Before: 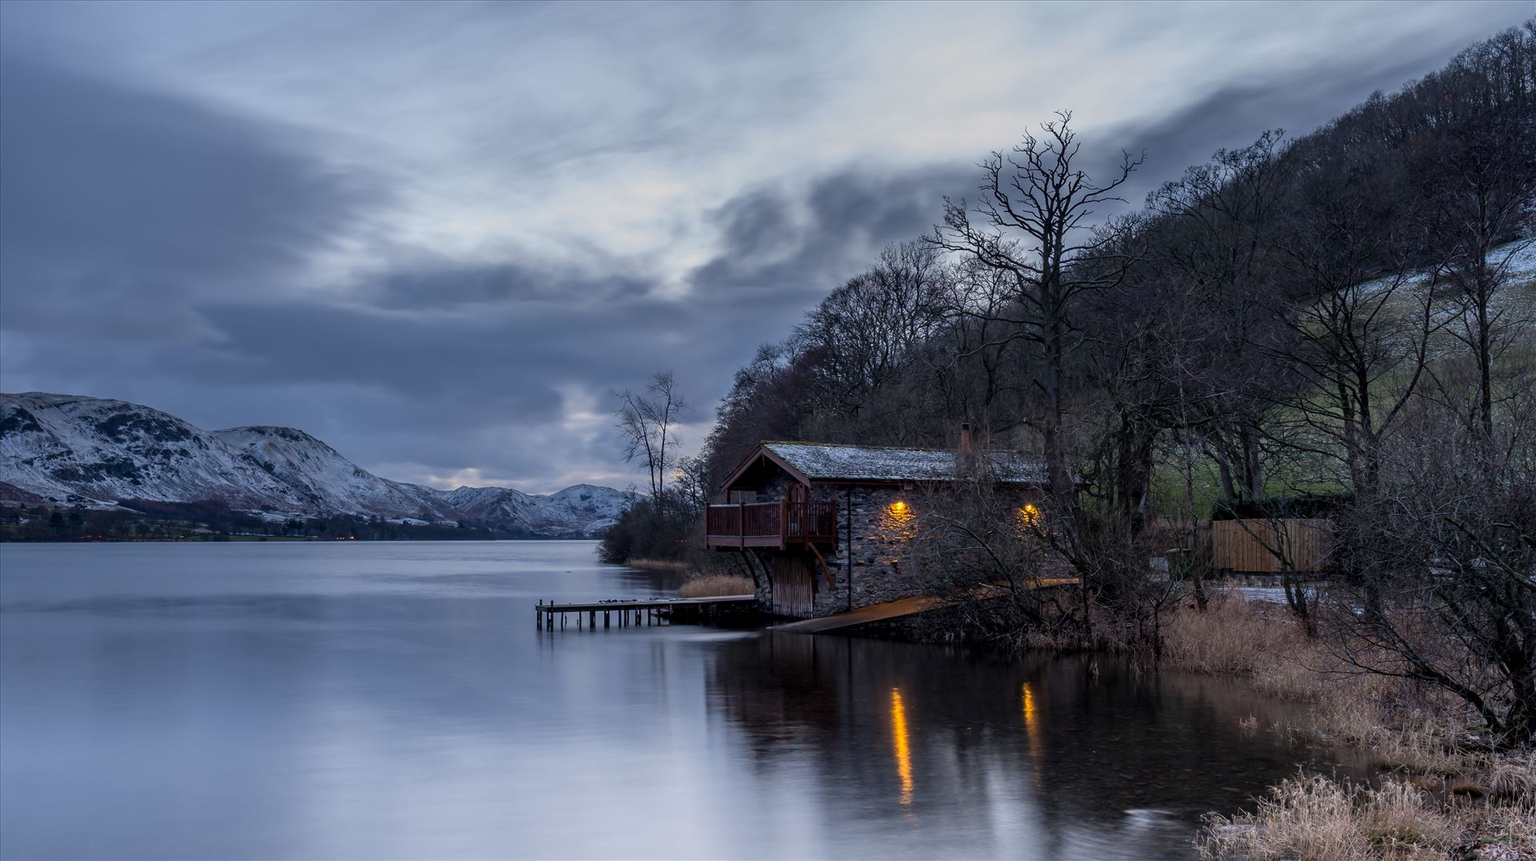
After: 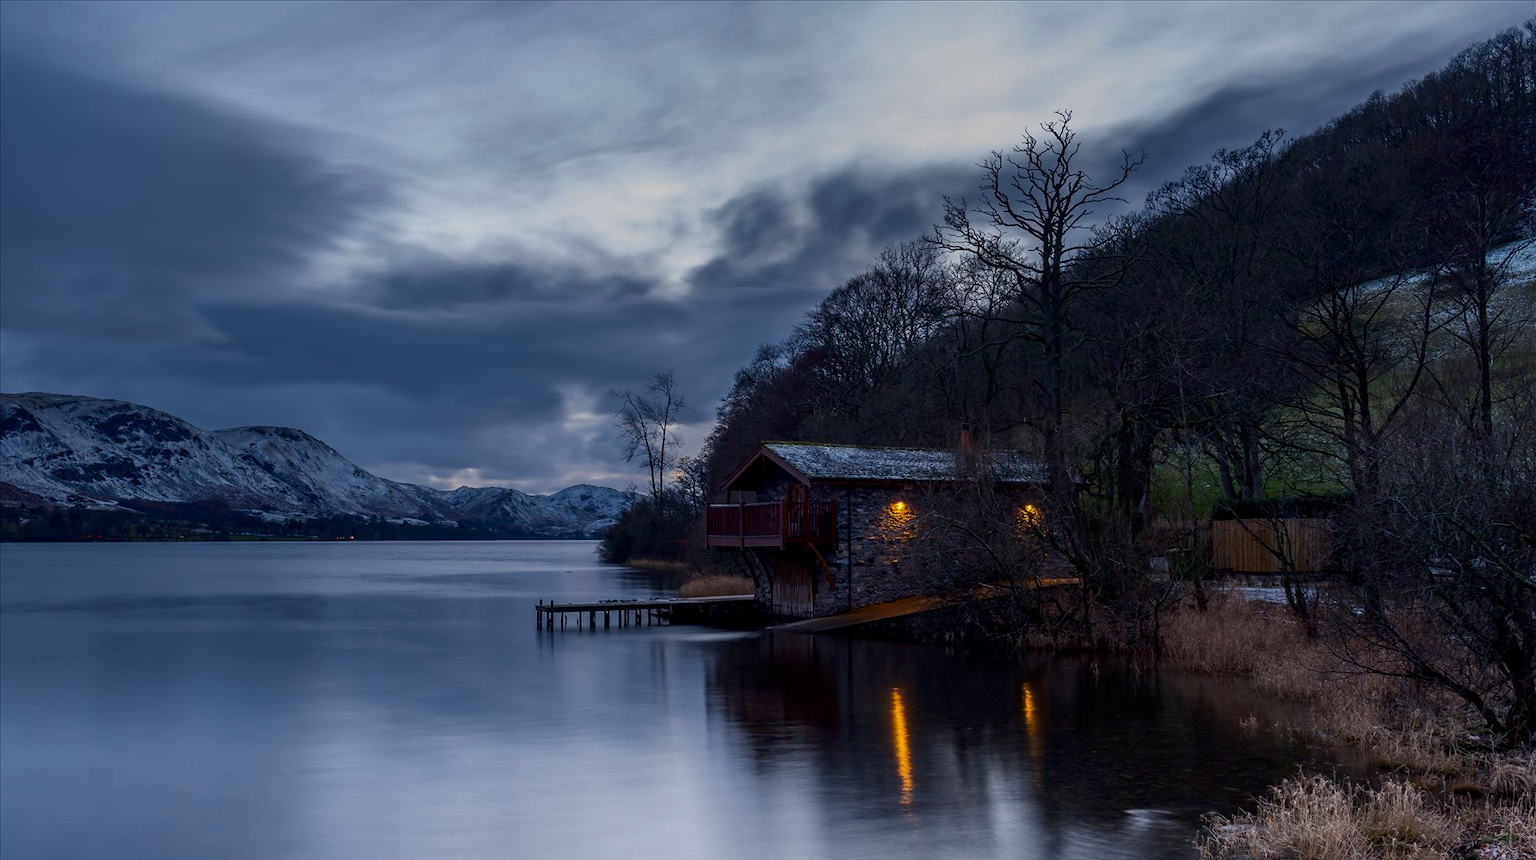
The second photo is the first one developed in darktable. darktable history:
contrast brightness saturation: brightness -0.213, saturation 0.077
